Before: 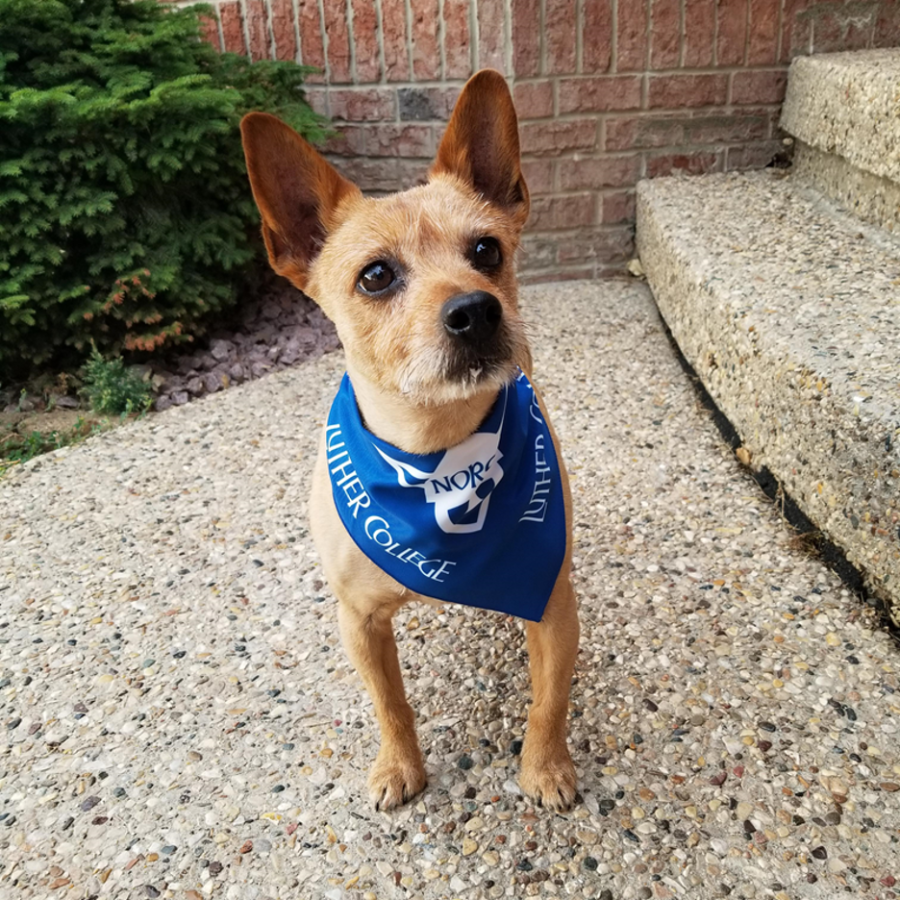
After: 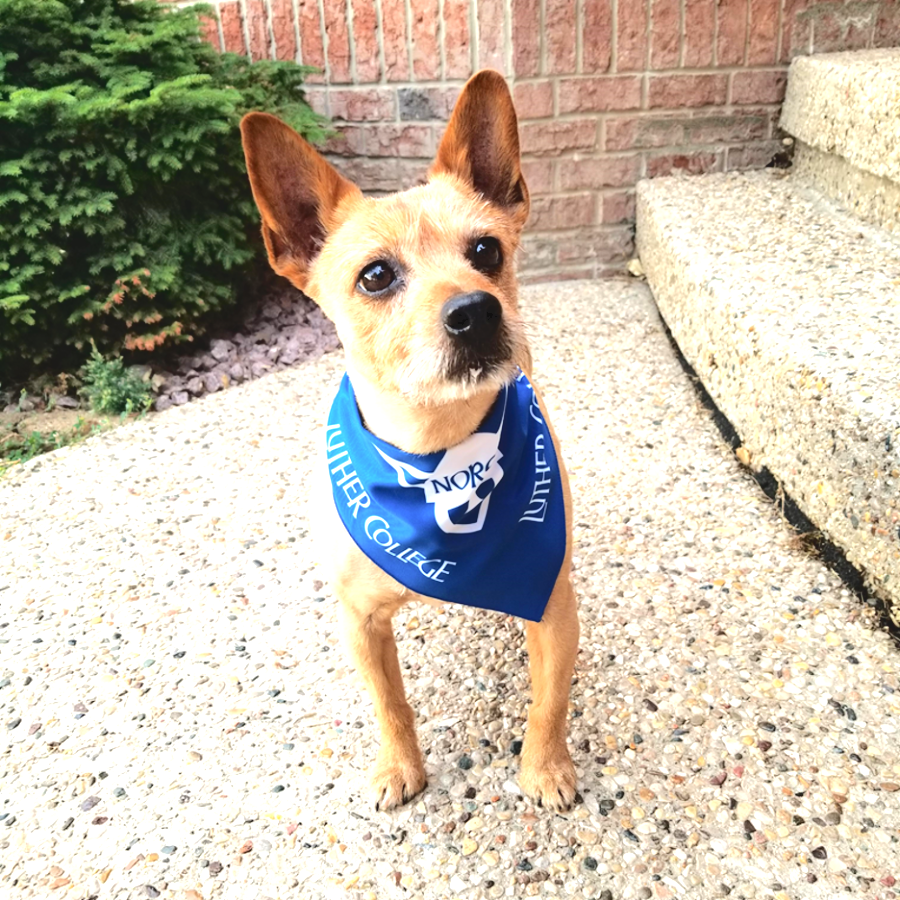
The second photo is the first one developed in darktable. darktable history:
tone curve: curves: ch0 [(0, 0) (0.003, 0.09) (0.011, 0.095) (0.025, 0.097) (0.044, 0.108) (0.069, 0.117) (0.1, 0.129) (0.136, 0.151) (0.177, 0.185) (0.224, 0.229) (0.277, 0.299) (0.335, 0.379) (0.399, 0.469) (0.468, 0.55) (0.543, 0.629) (0.623, 0.702) (0.709, 0.775) (0.801, 0.85) (0.898, 0.91) (1, 1)], color space Lab, independent channels, preserve colors none
exposure: exposure 1 EV, compensate exposure bias true, compensate highlight preservation false
